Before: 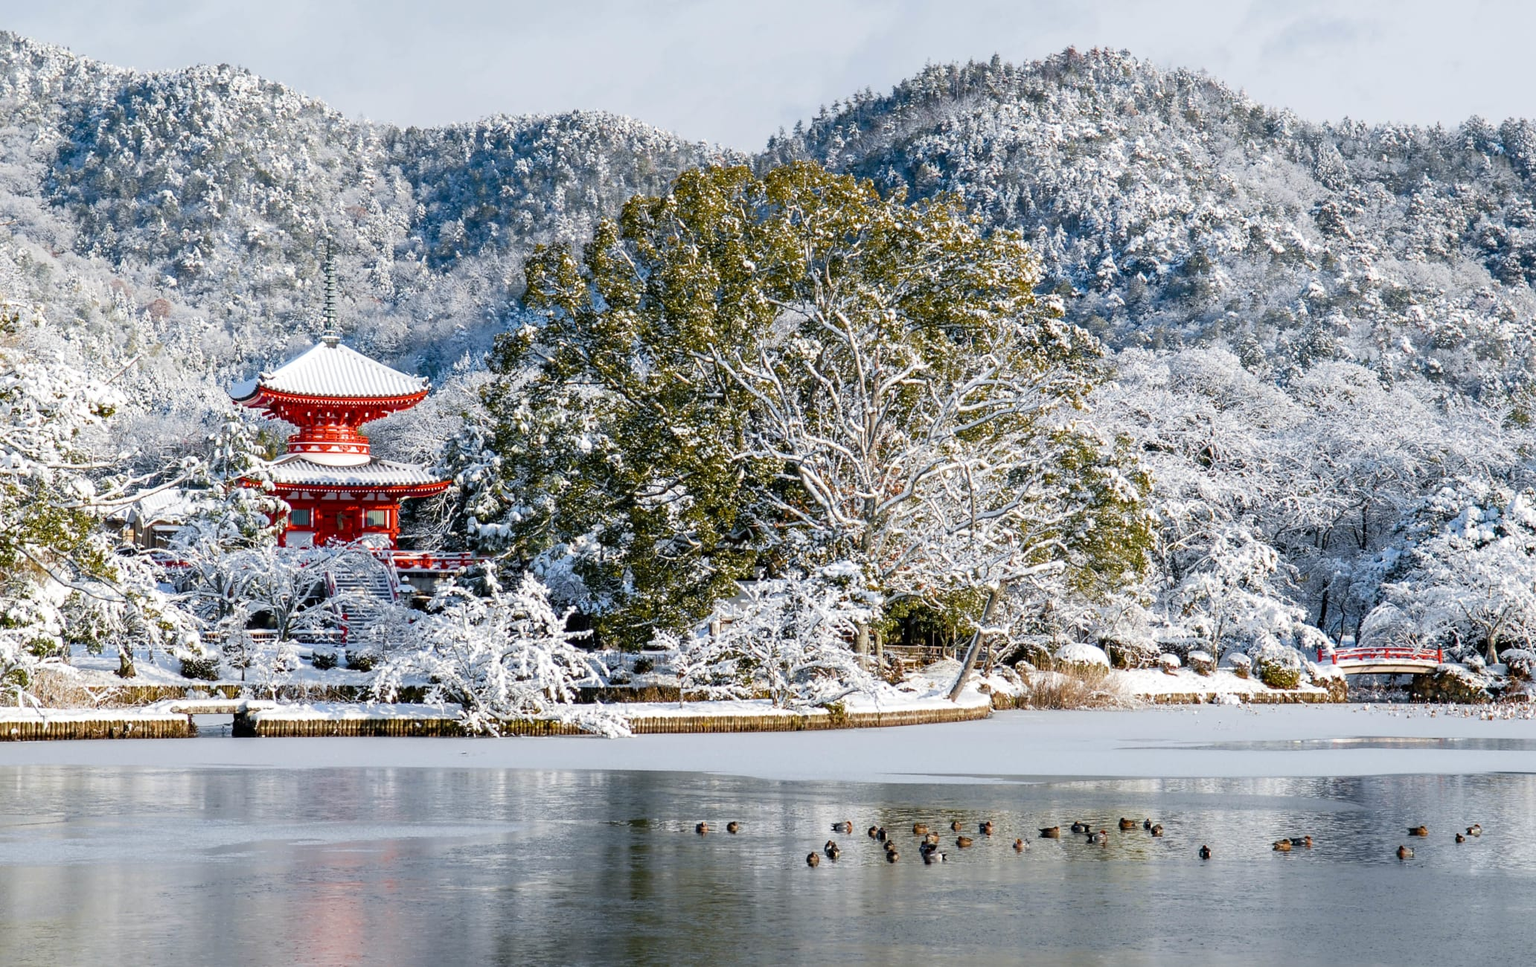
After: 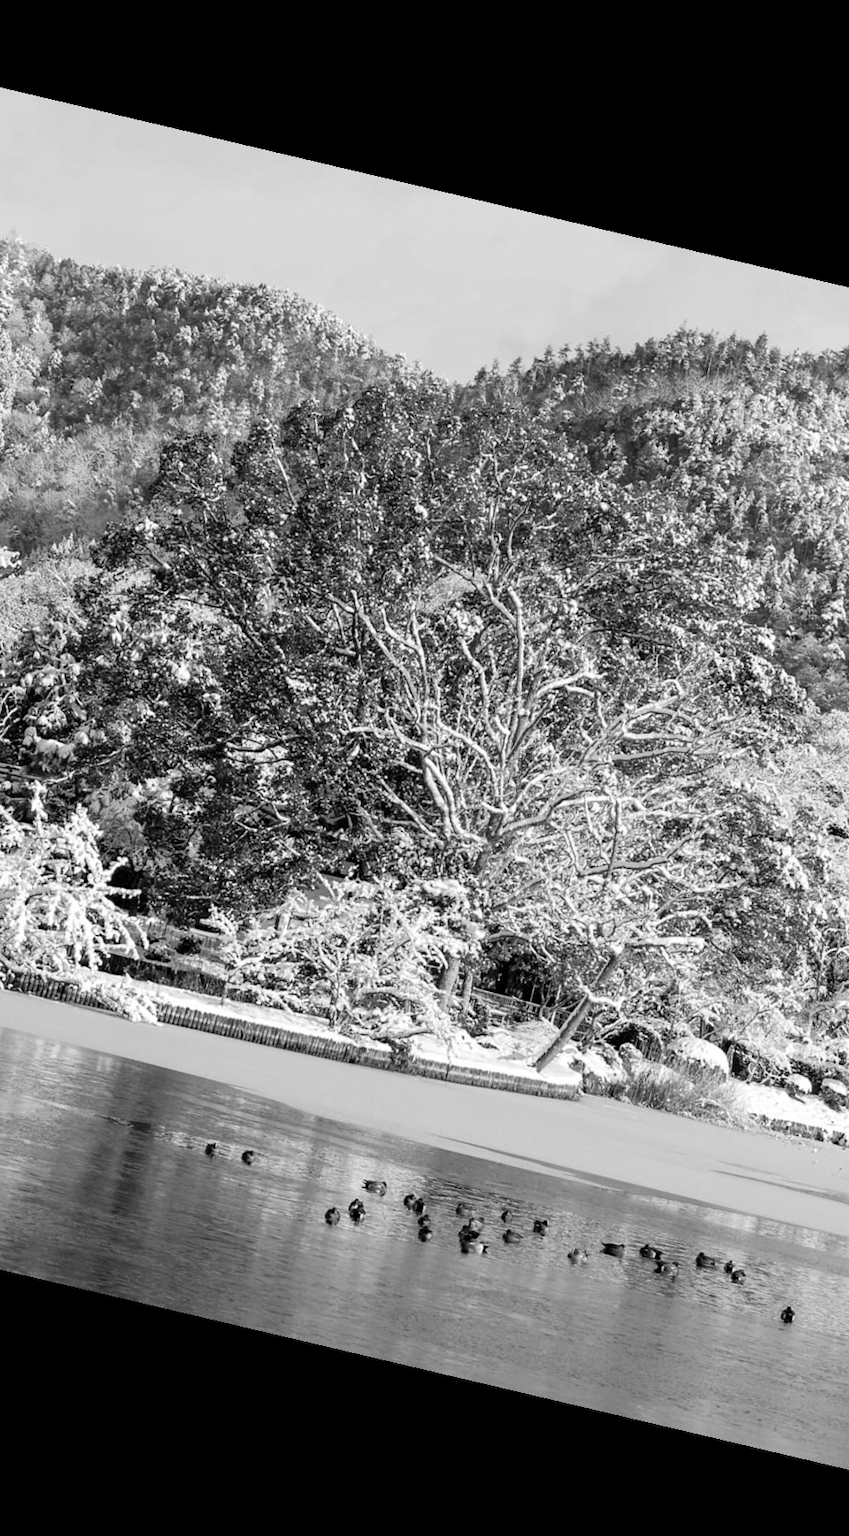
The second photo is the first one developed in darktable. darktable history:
monochrome: on, module defaults
crop: left 31.229%, right 27.105%
rotate and perspective: rotation 13.27°, automatic cropping off
